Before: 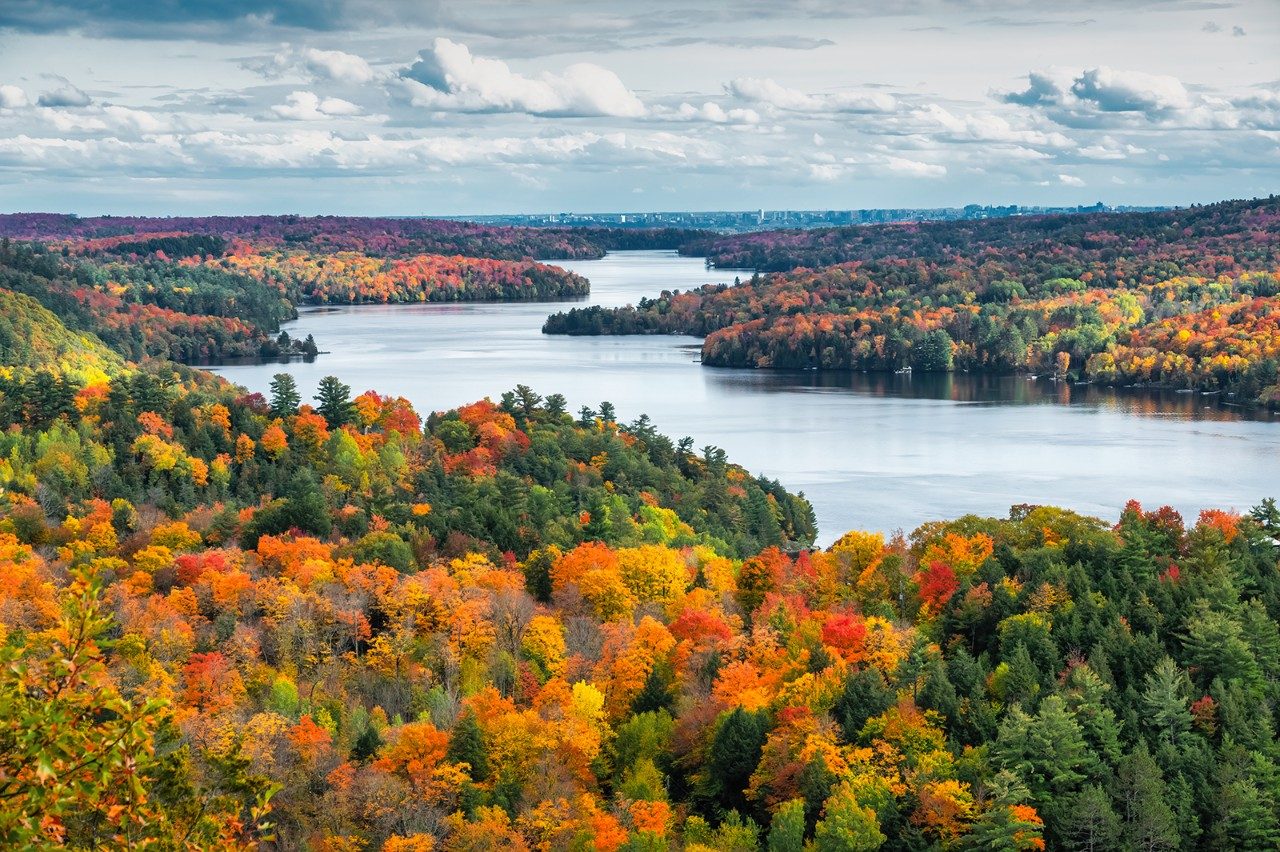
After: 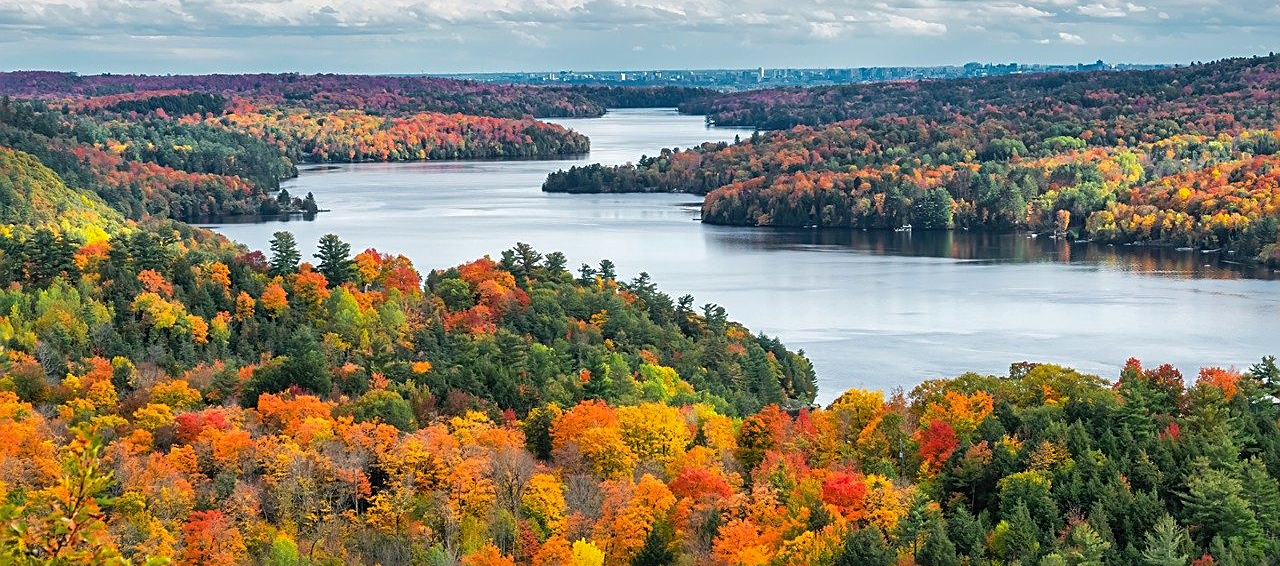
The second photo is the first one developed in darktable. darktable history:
crop: top 16.727%, bottom 16.727%
sharpen: on, module defaults
shadows and highlights: shadows 10, white point adjustment 1, highlights -40
